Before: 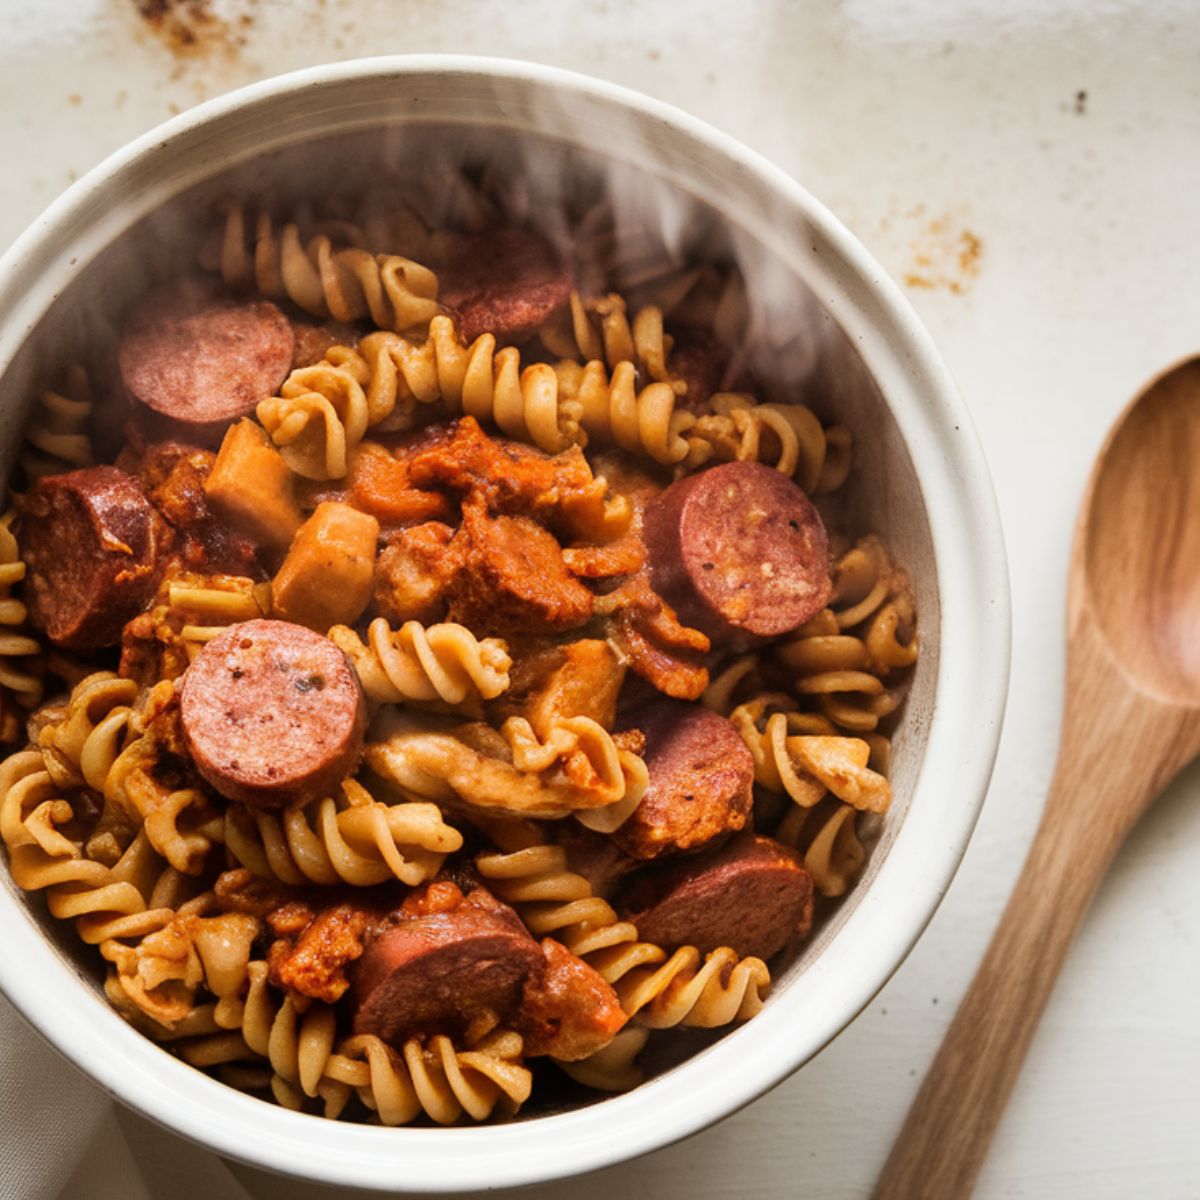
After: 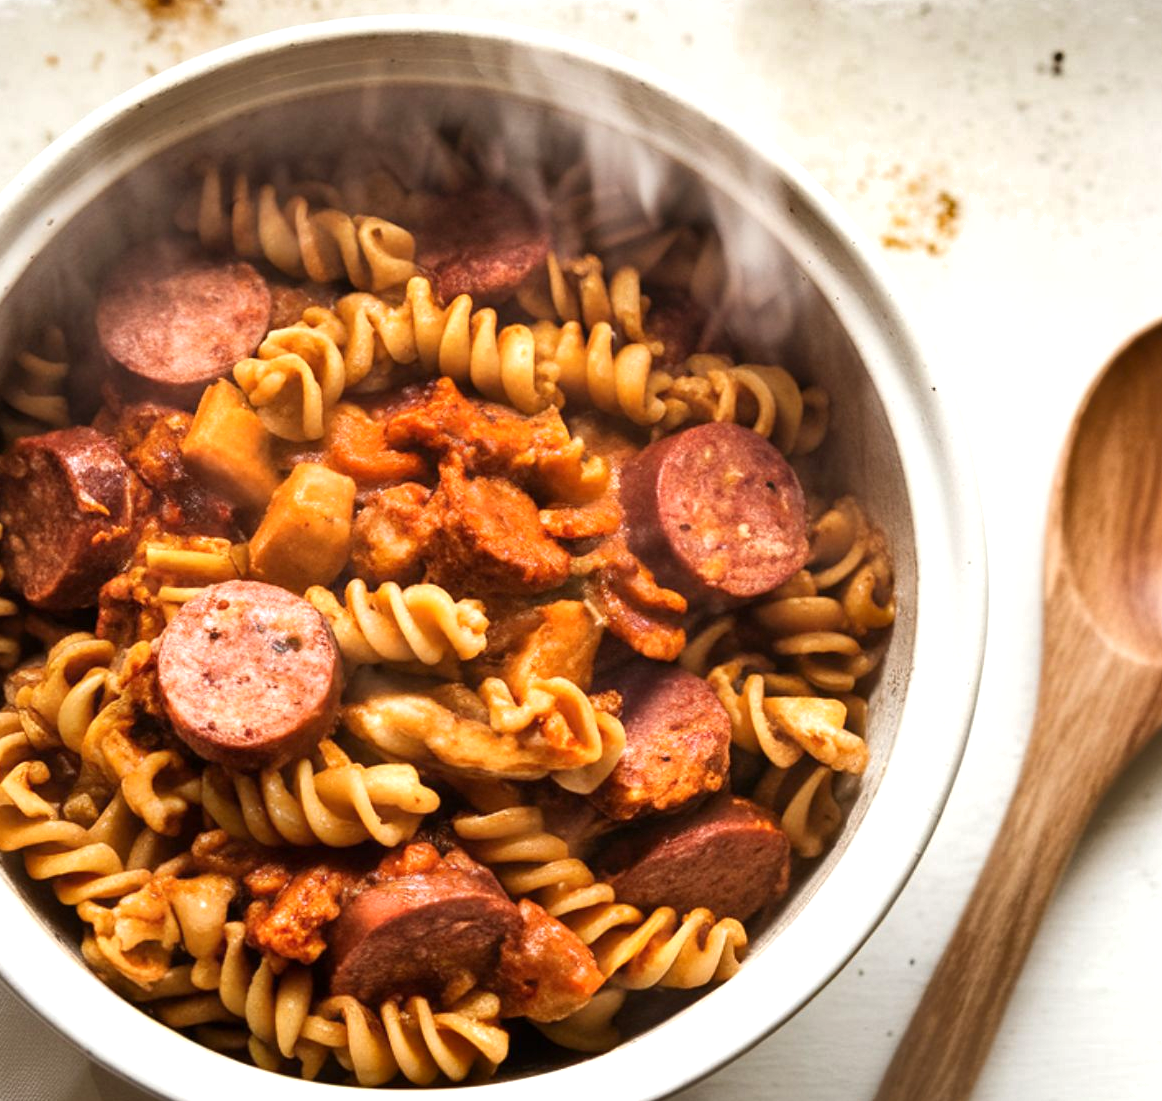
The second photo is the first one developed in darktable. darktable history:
crop: left 1.964%, top 3.251%, right 1.122%, bottom 4.933%
shadows and highlights: soften with gaussian
exposure: exposure 0.496 EV, compensate highlight preservation false
